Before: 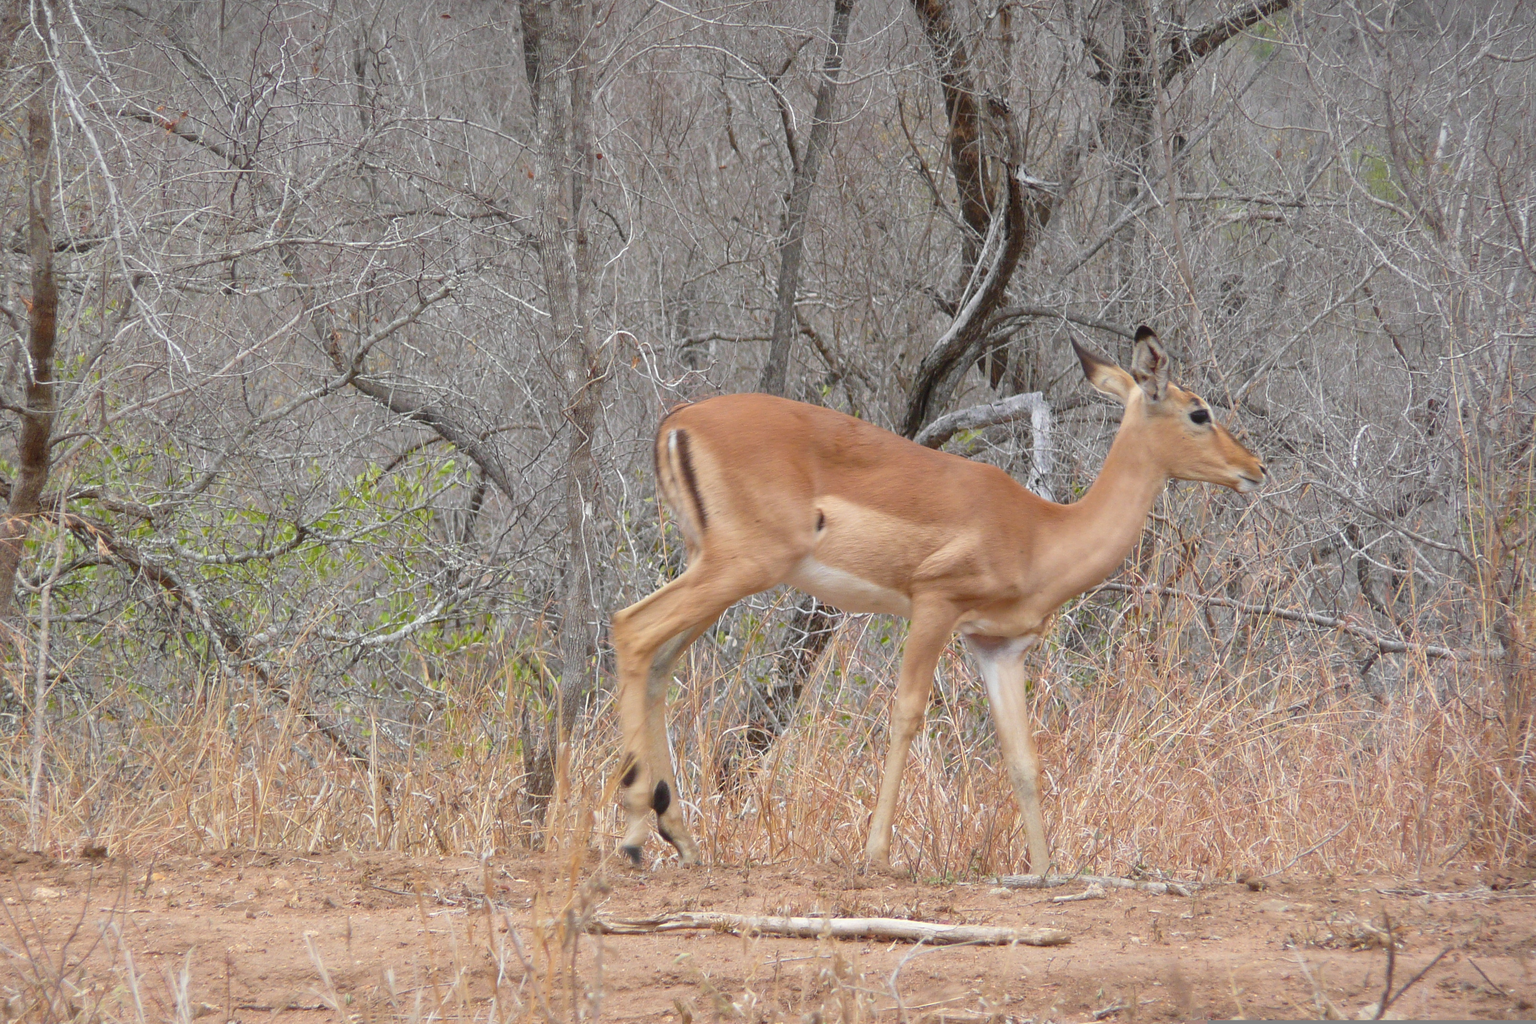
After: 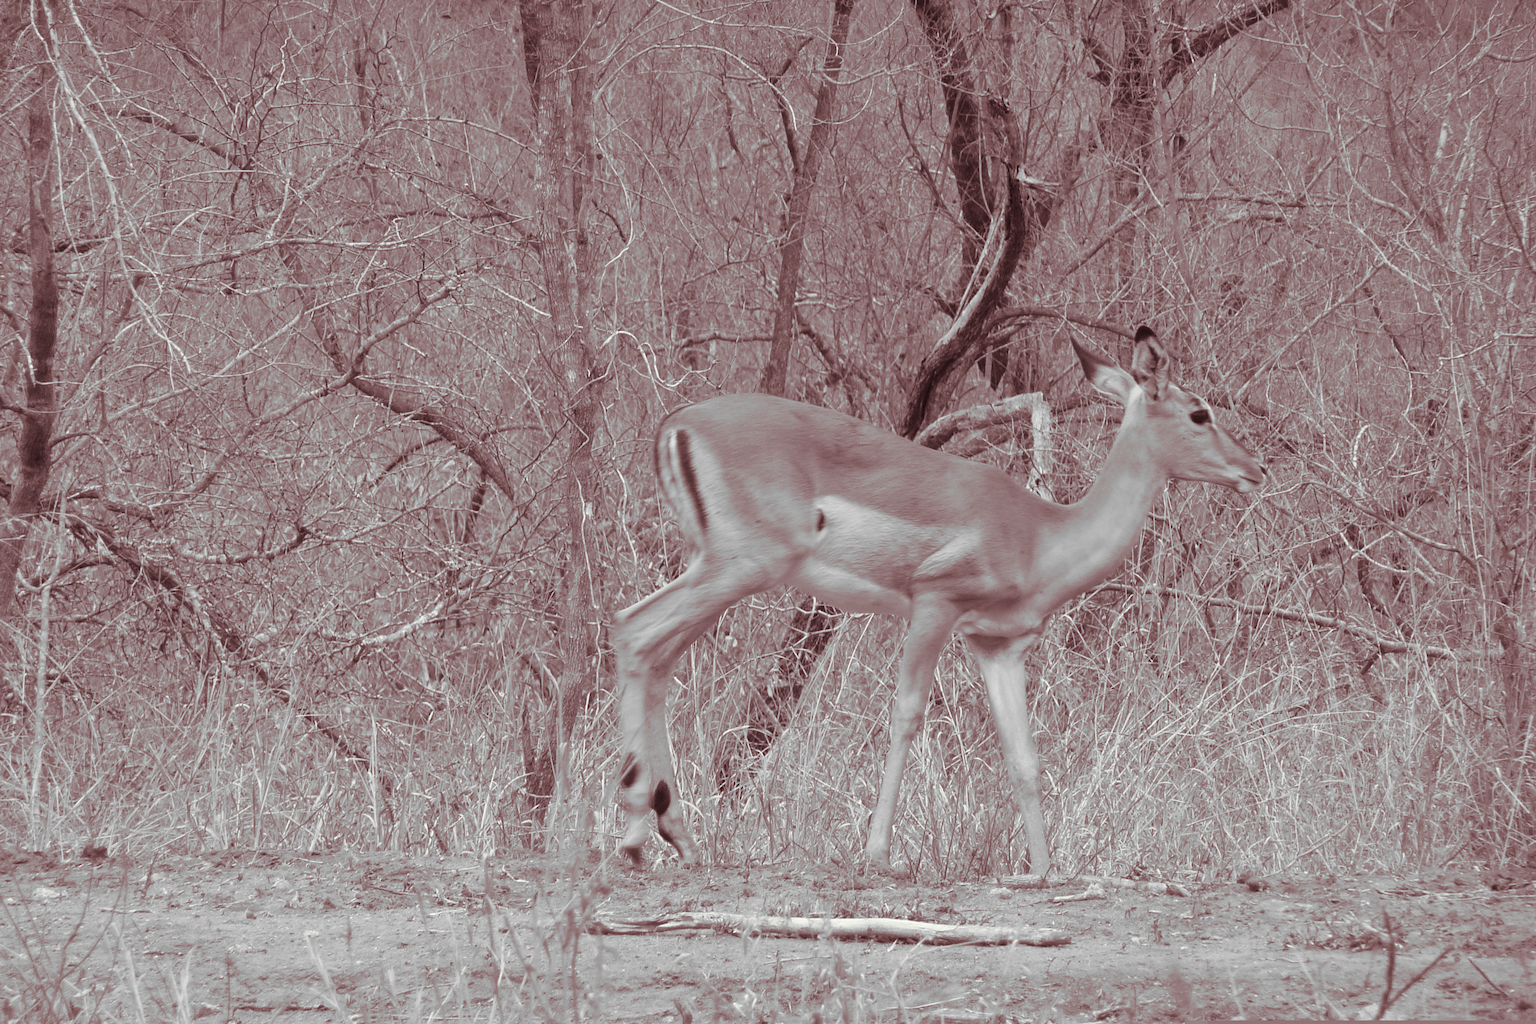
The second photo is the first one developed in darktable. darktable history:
split-toning: on, module defaults
monochrome: a 32, b 64, size 2.3
